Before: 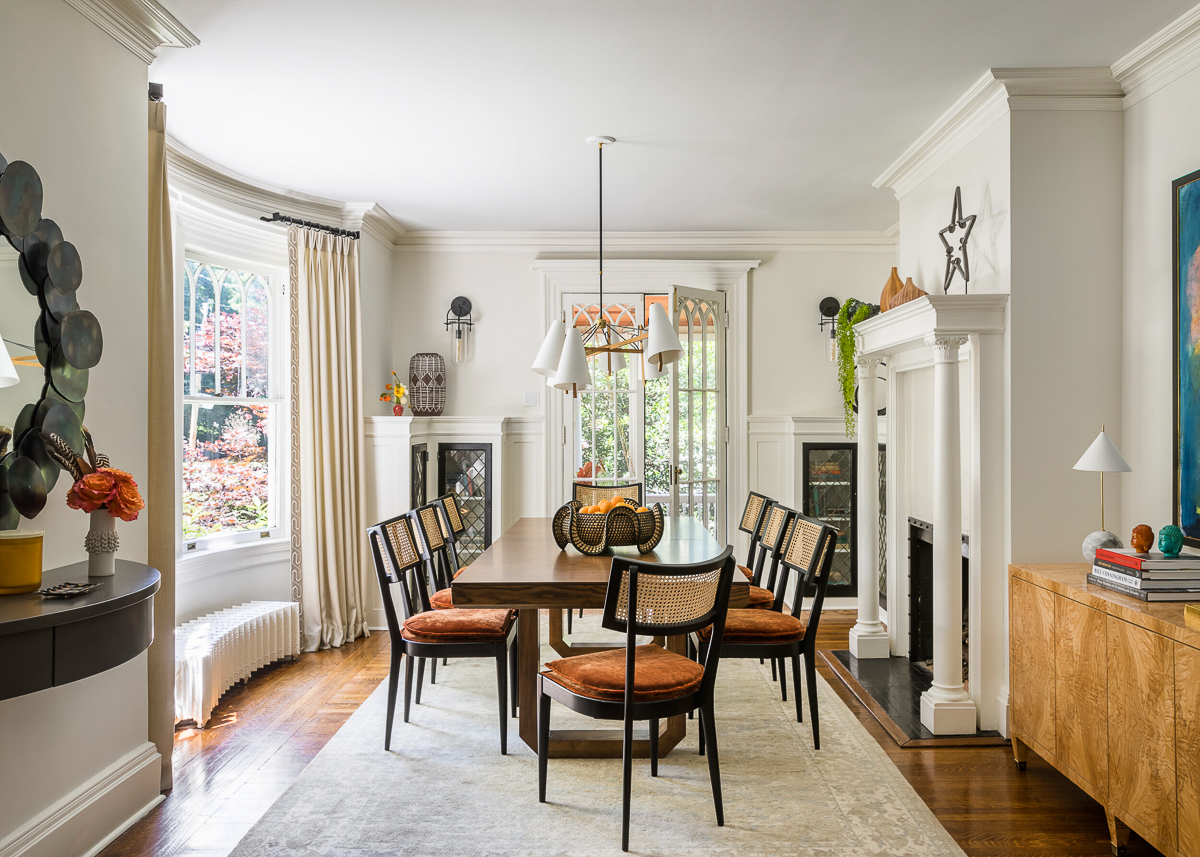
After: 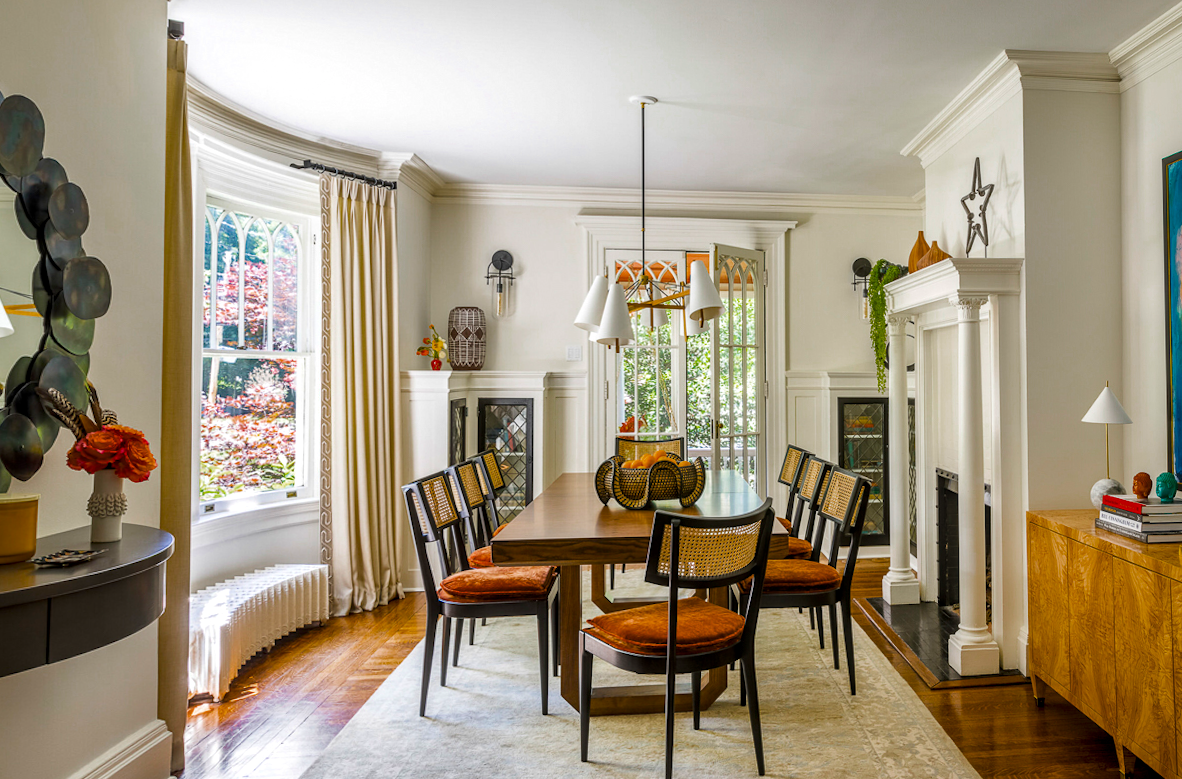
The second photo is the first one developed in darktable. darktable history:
local contrast: detail 130%
rotate and perspective: rotation -0.013°, lens shift (vertical) -0.027, lens shift (horizontal) 0.178, crop left 0.016, crop right 0.989, crop top 0.082, crop bottom 0.918
color zones: curves: ch0 [(0, 0.425) (0.143, 0.422) (0.286, 0.42) (0.429, 0.419) (0.571, 0.419) (0.714, 0.42) (0.857, 0.422) (1, 0.425)]
color balance rgb: perceptual saturation grading › global saturation 30%, global vibrance 30%
shadows and highlights: shadows 25, highlights -25
